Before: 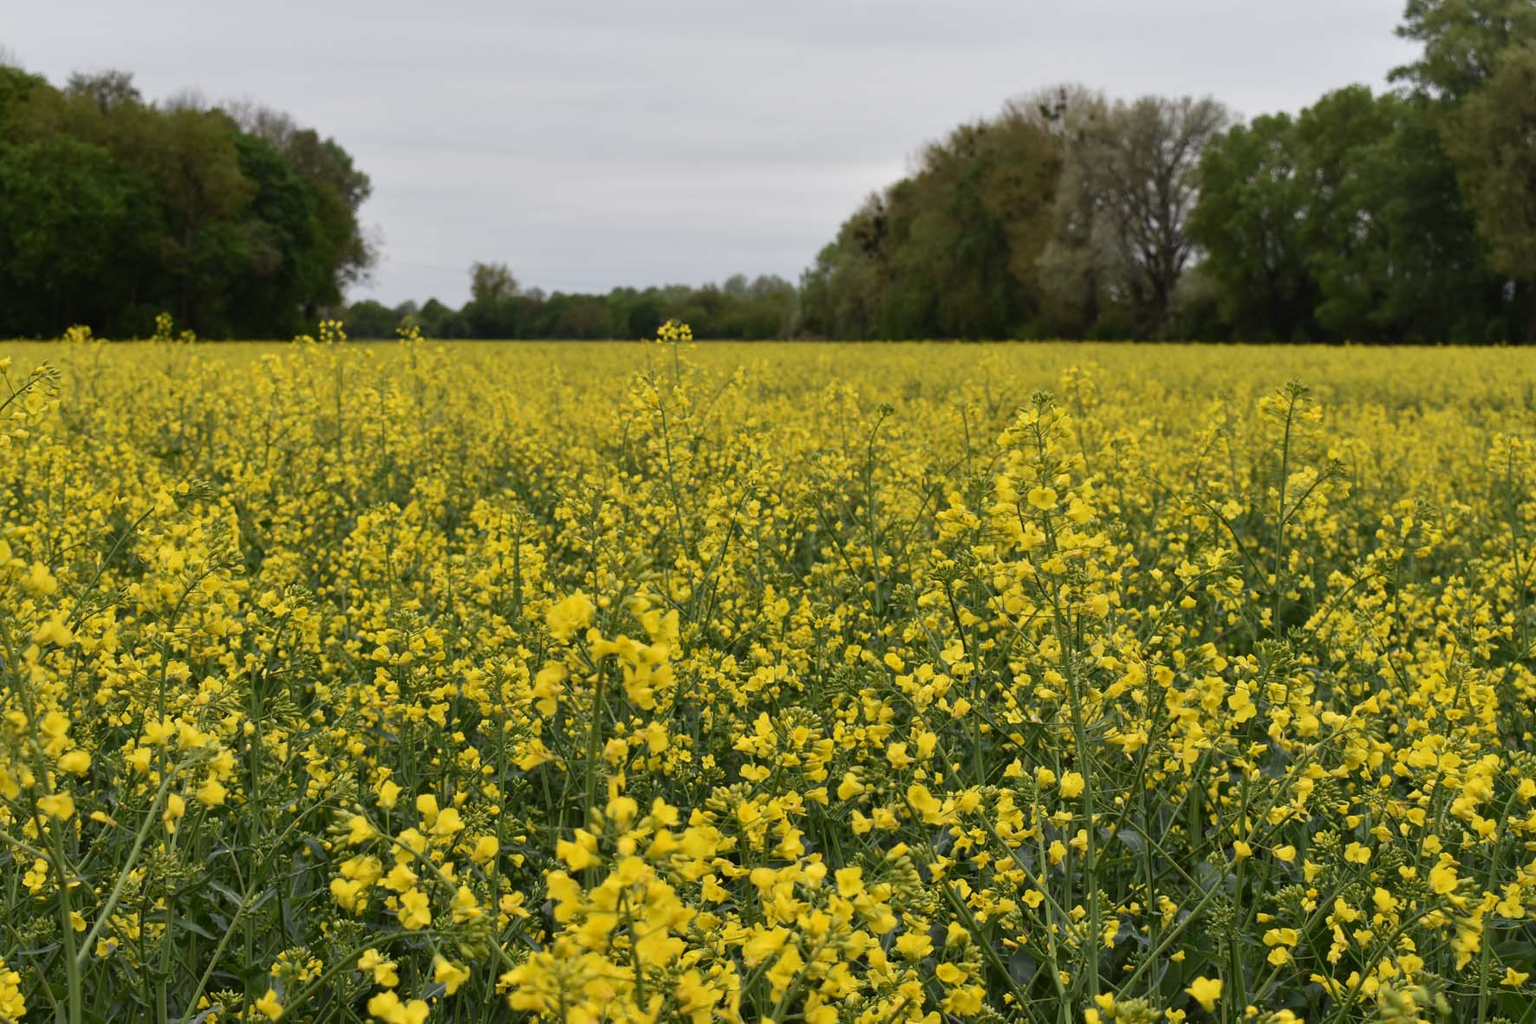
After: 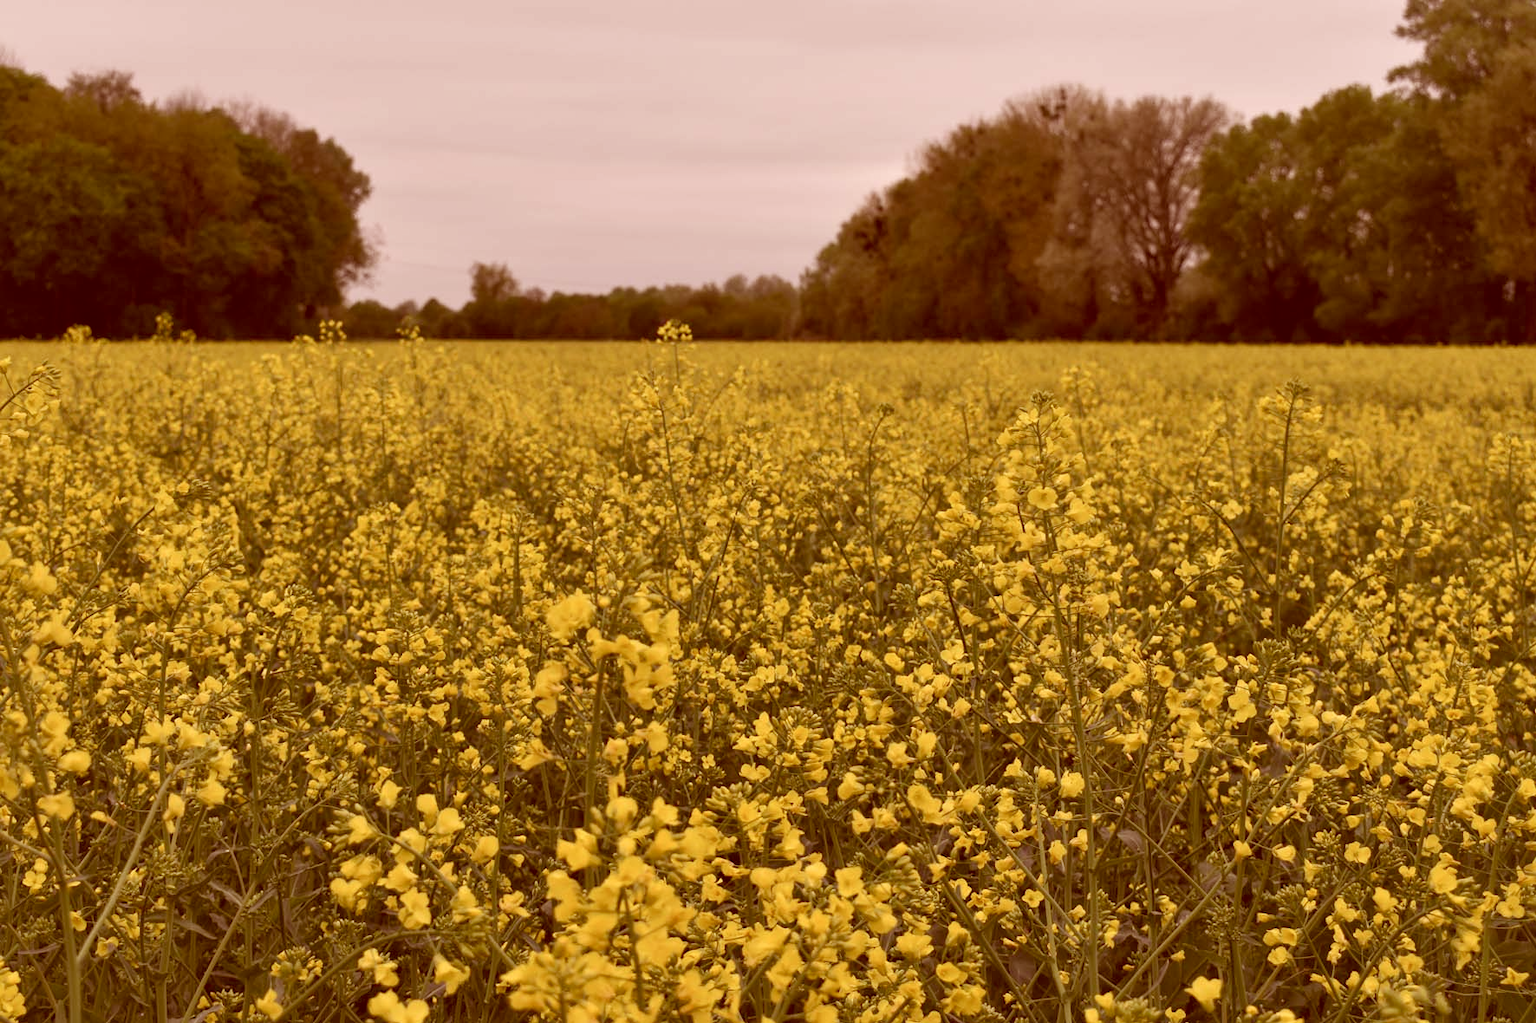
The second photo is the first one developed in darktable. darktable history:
color correction: highlights a* 9.23, highlights b* 8.69, shadows a* 39.39, shadows b* 39.62, saturation 0.771
shadows and highlights: shadows 42.75, highlights 7.79, highlights color adjustment 0.698%
